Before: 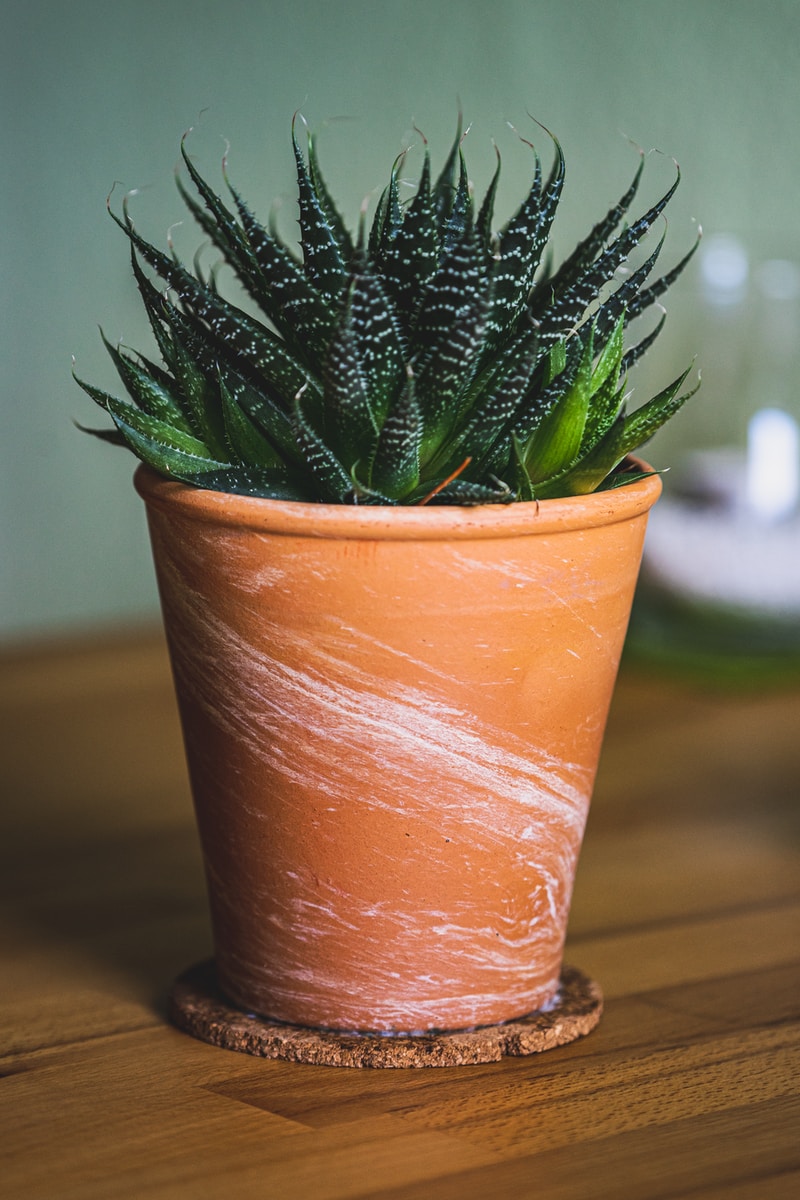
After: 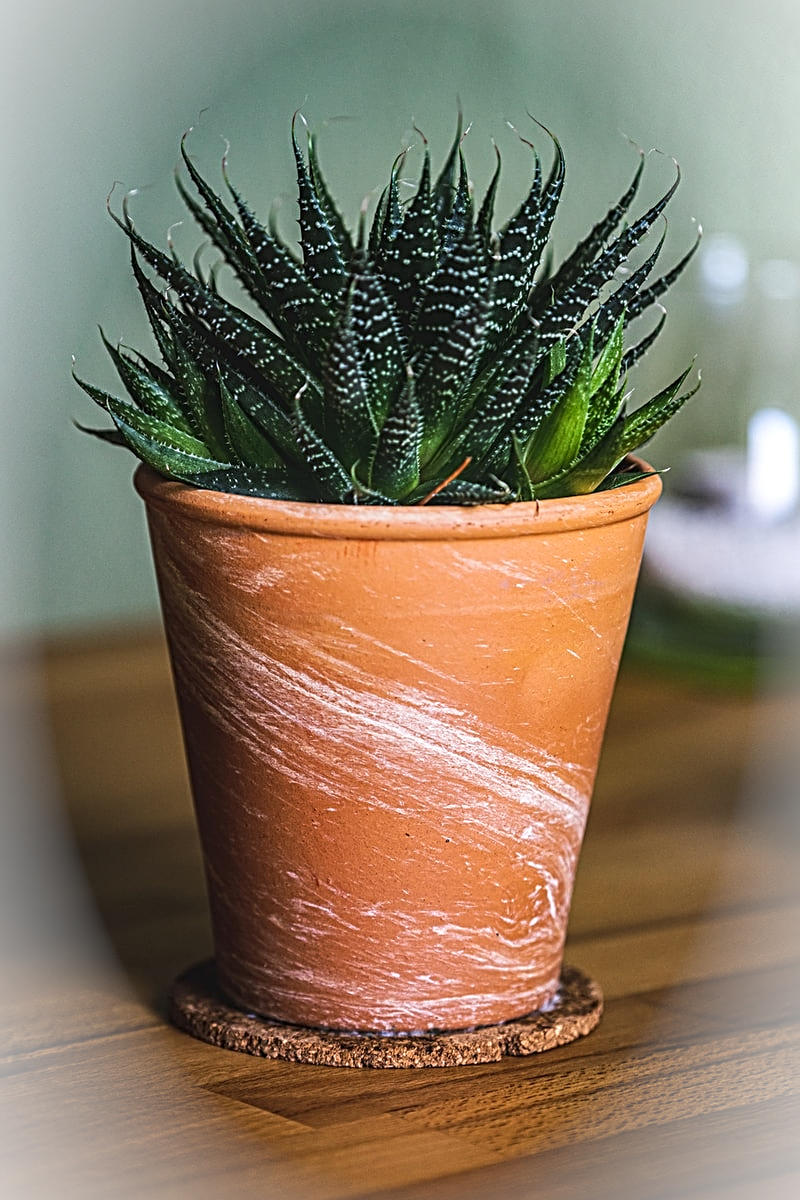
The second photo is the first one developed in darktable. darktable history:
vignetting: fall-off start 96.74%, fall-off radius 99.92%, brightness 0.992, saturation -0.489, width/height ratio 0.609
sharpen: radius 2.826, amount 0.722
local contrast: detail 130%
